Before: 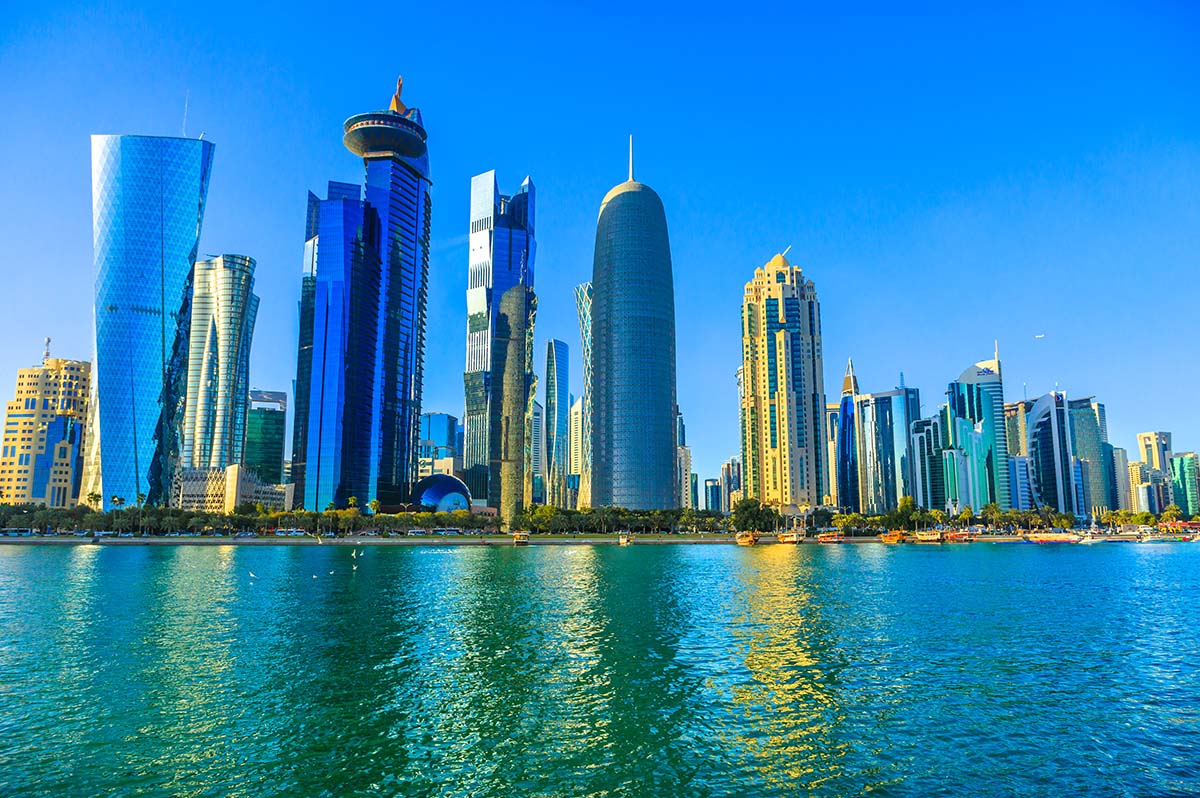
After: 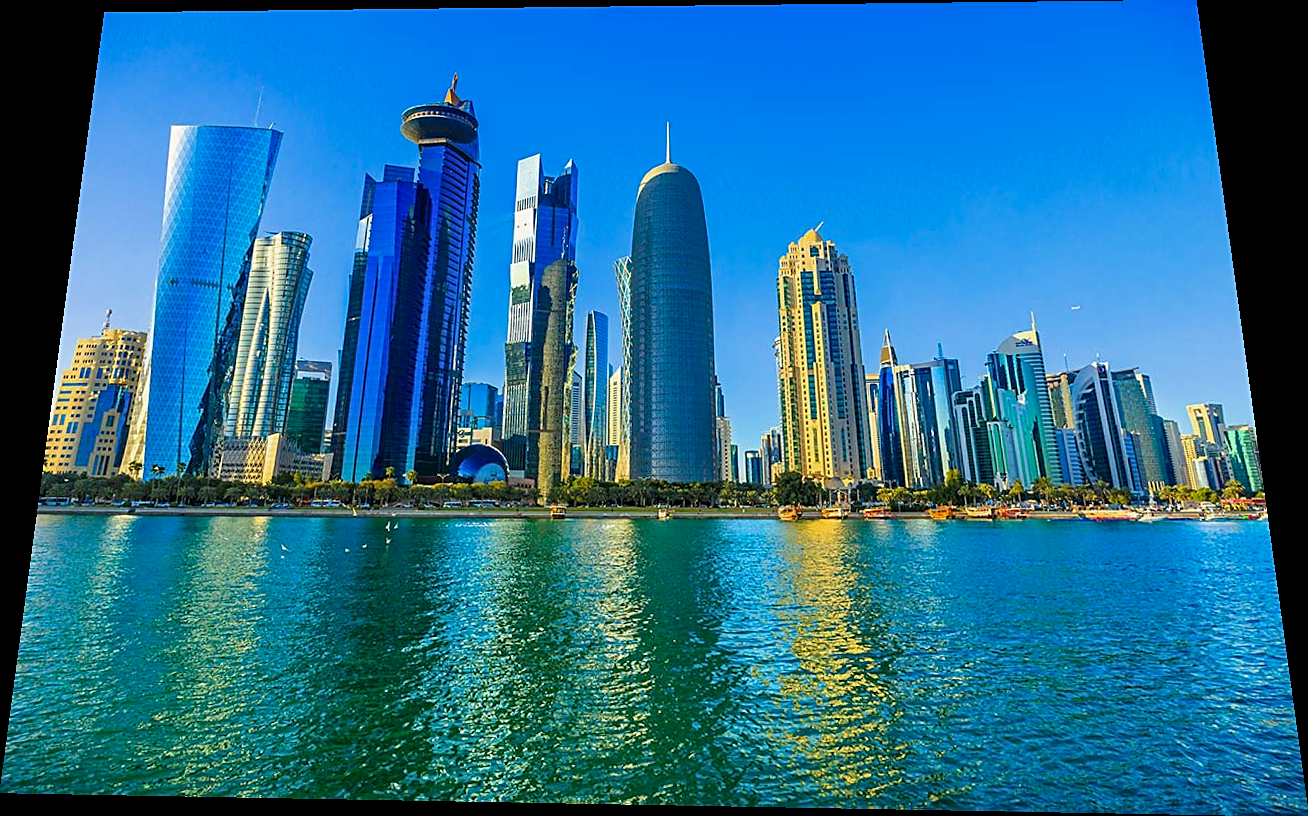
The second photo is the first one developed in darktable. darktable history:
haze removal: compatibility mode true, adaptive false
rotate and perspective: rotation 0.128°, lens shift (vertical) -0.181, lens shift (horizontal) -0.044, shear 0.001, automatic cropping off
exposure: black level correction 0.001, exposure -0.2 EV, compensate highlight preservation false
sharpen: on, module defaults
white balance: emerald 1
